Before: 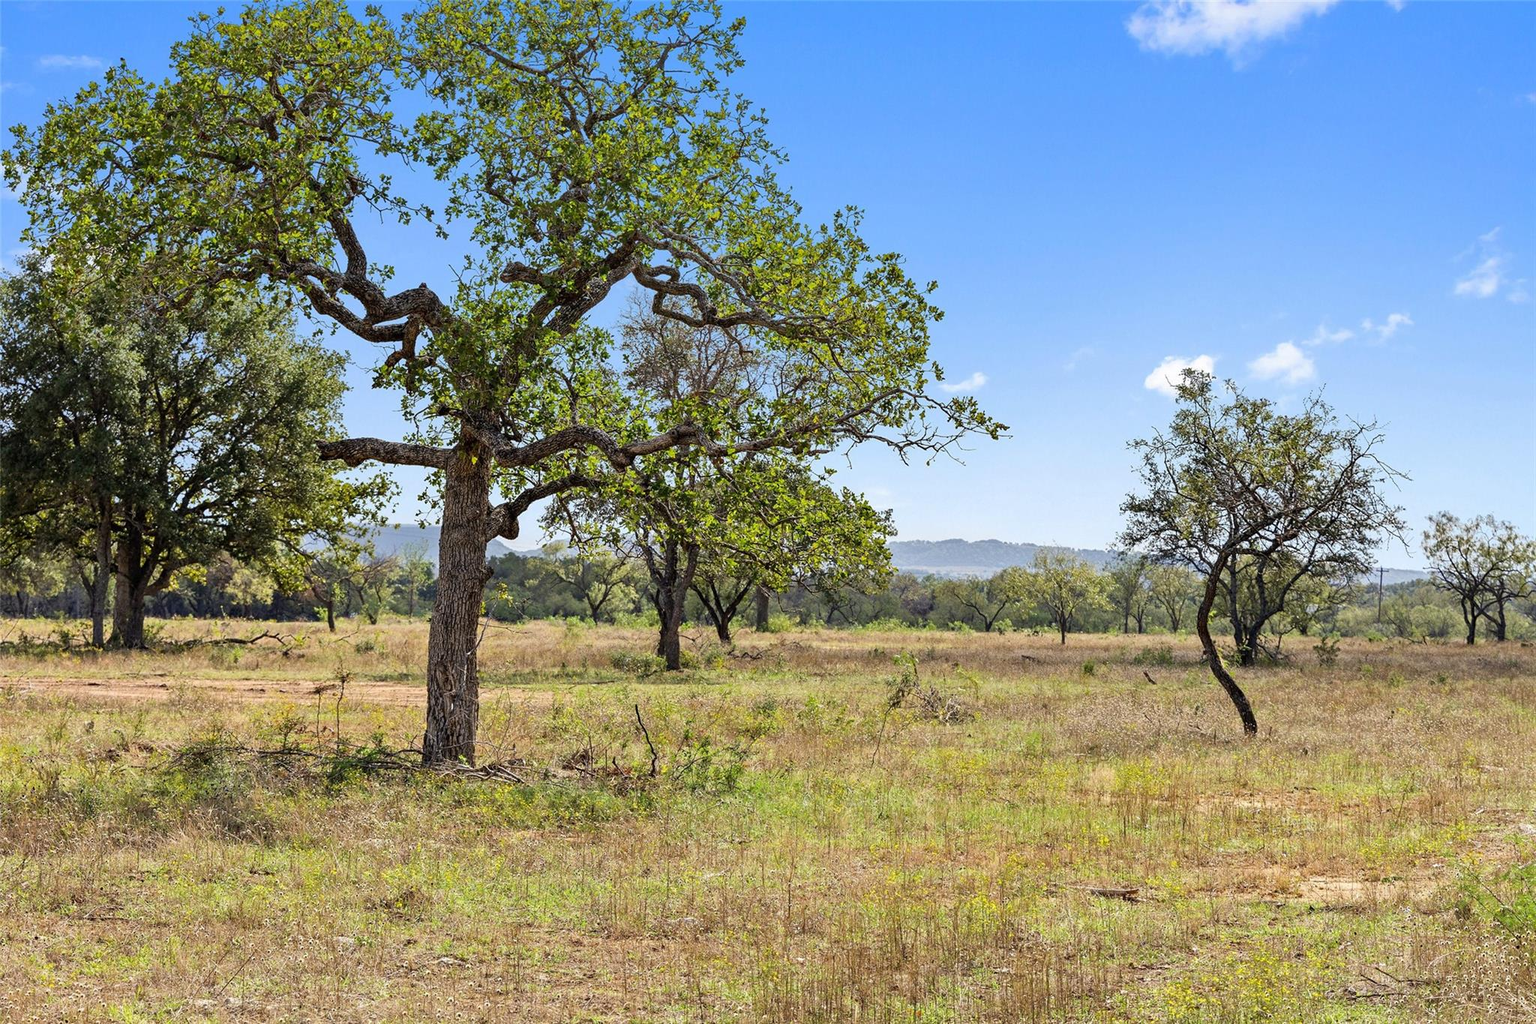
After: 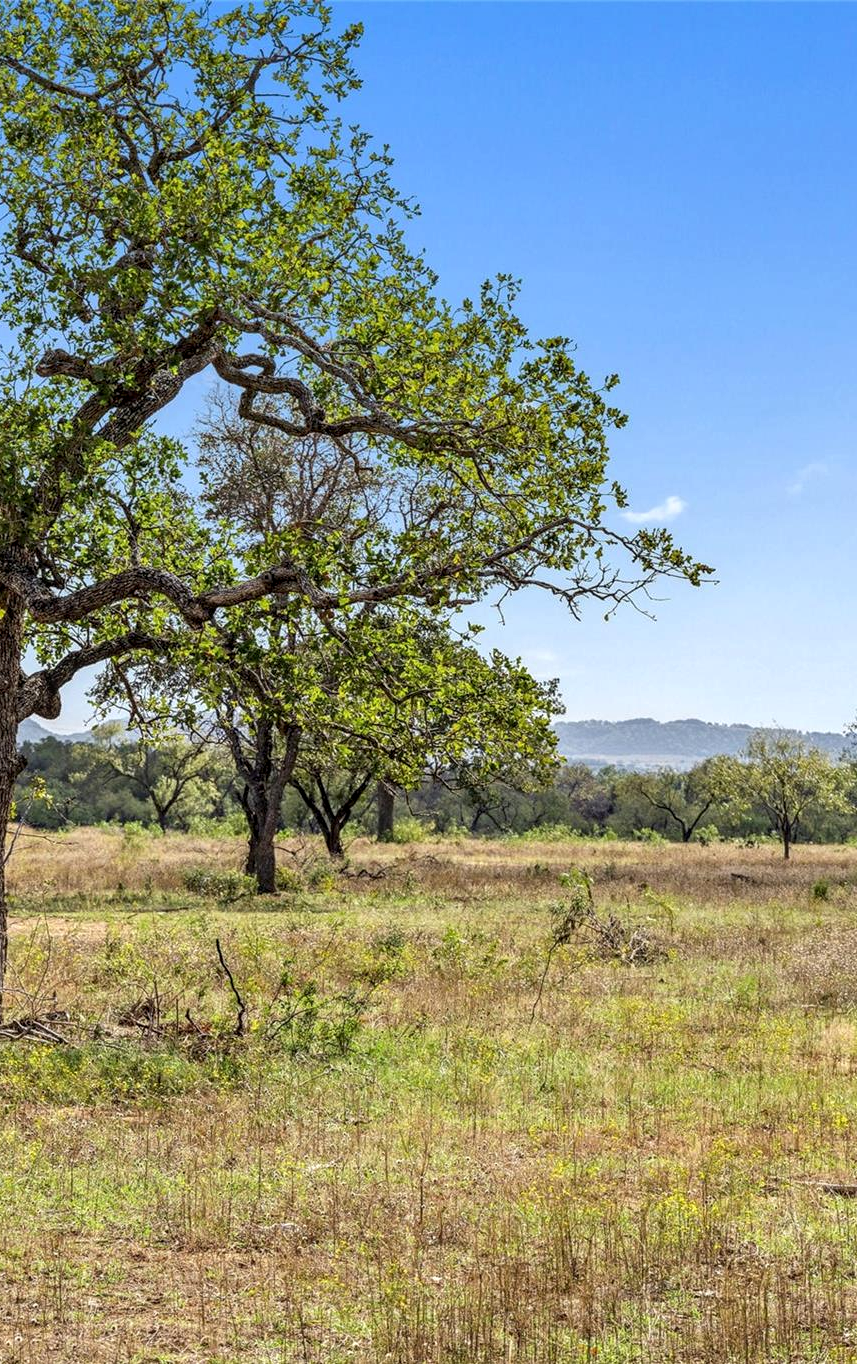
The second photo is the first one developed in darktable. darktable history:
crop: left 30.85%, right 27.259%
local contrast: detail 130%
